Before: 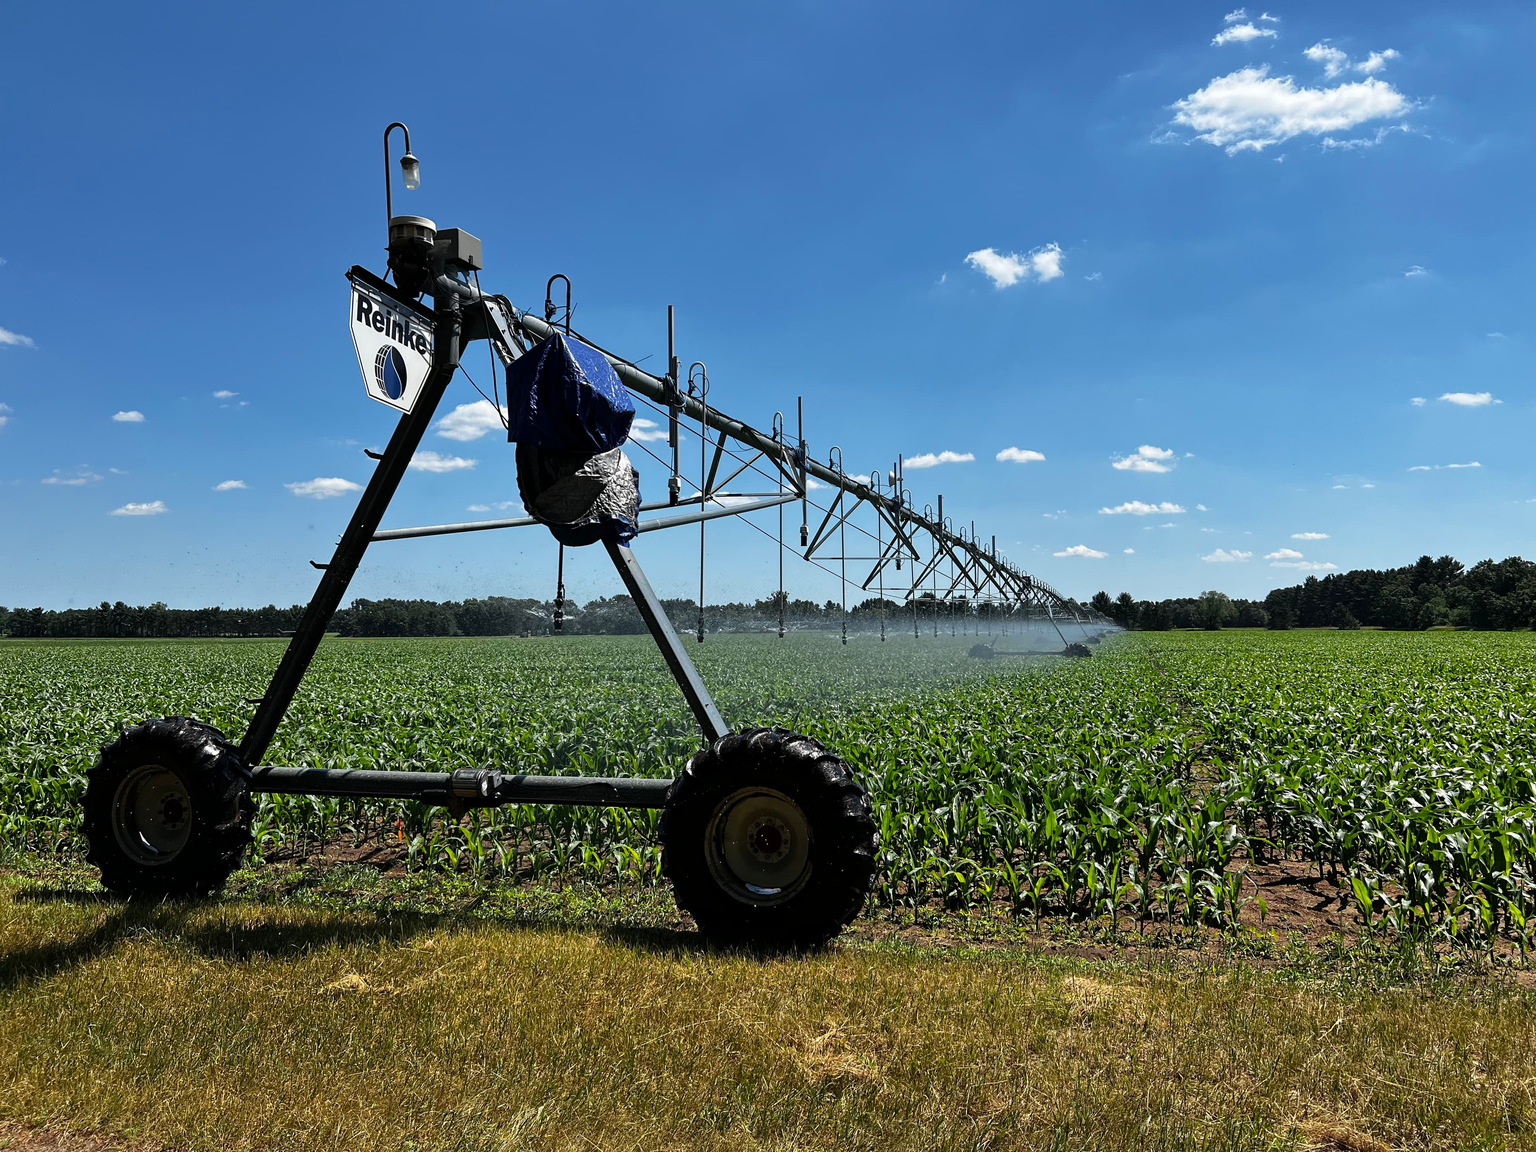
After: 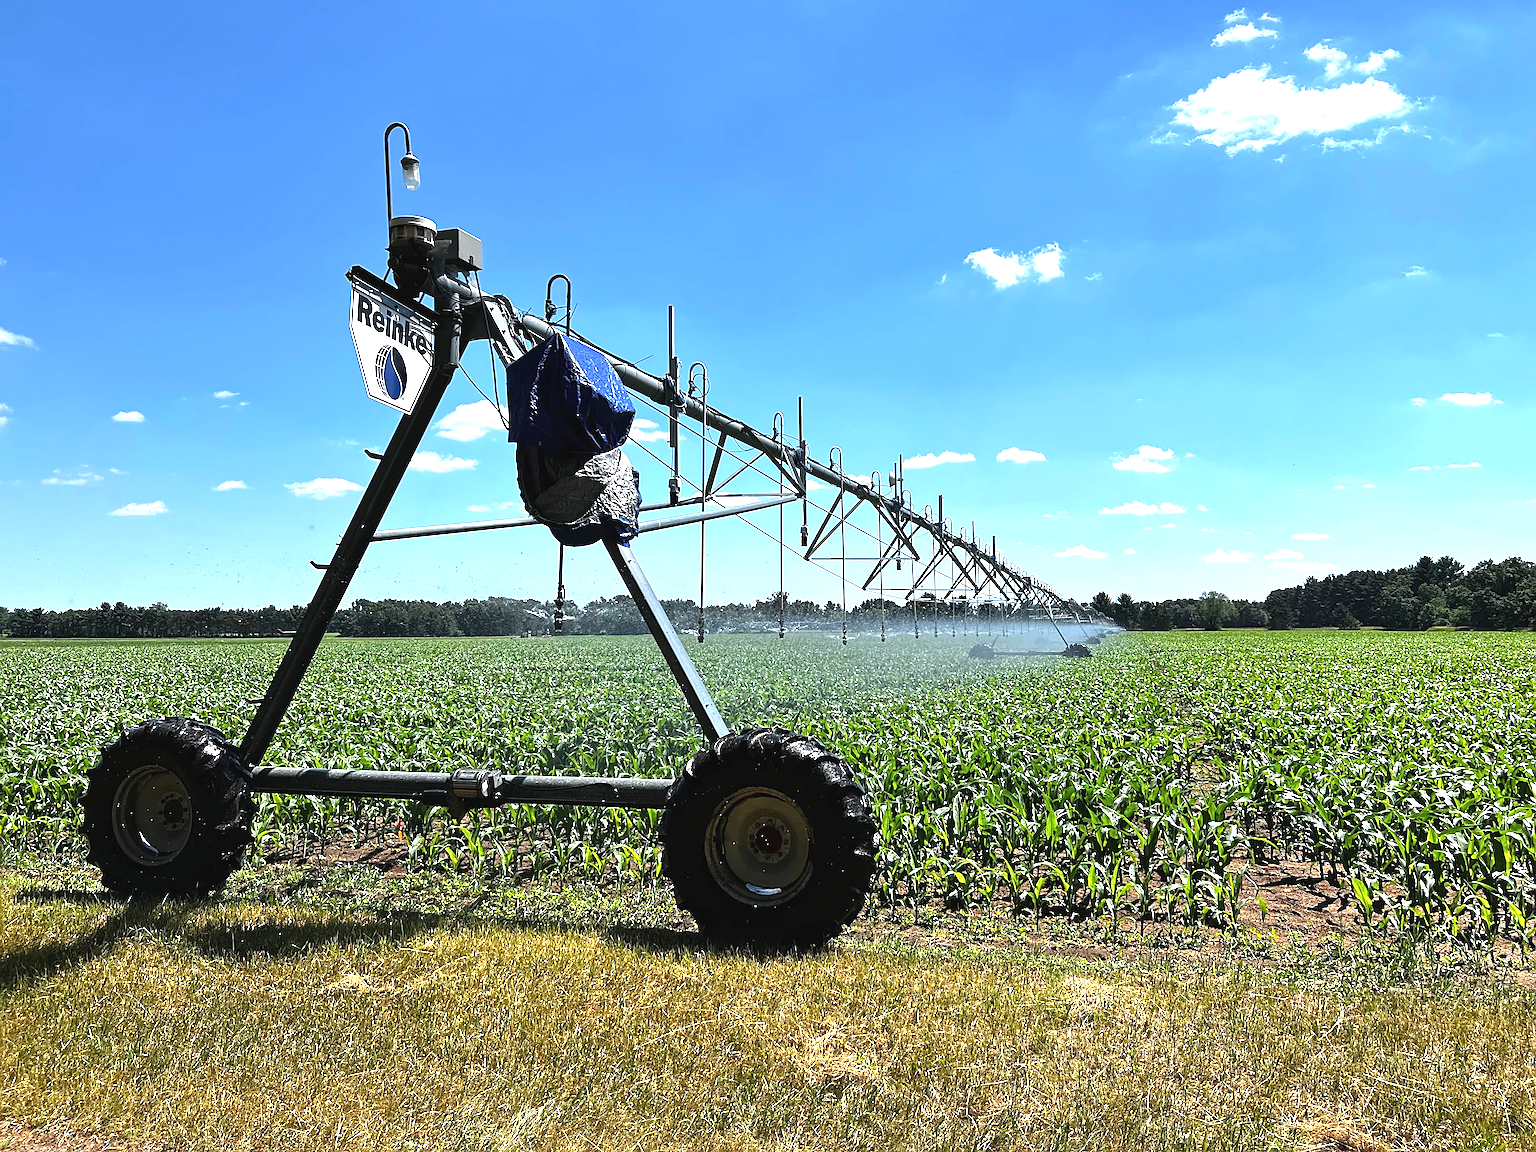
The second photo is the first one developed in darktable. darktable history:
white balance: red 0.98, blue 1.034
exposure: black level correction -0.002, exposure 1.115 EV, compensate highlight preservation false
sharpen: radius 2.767
